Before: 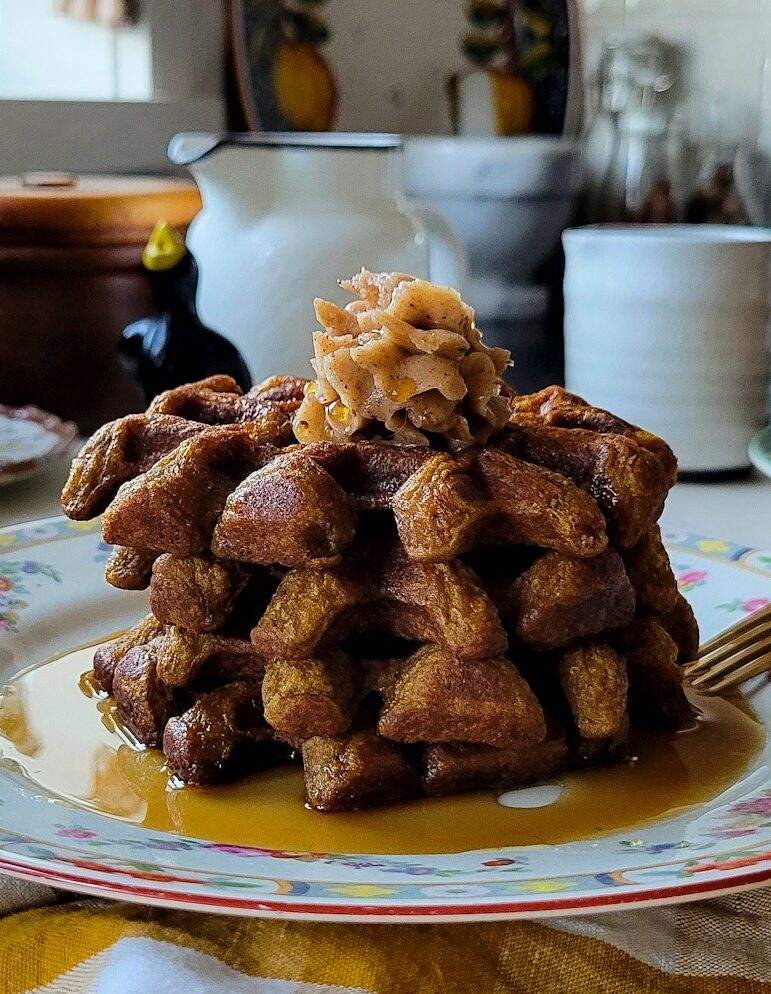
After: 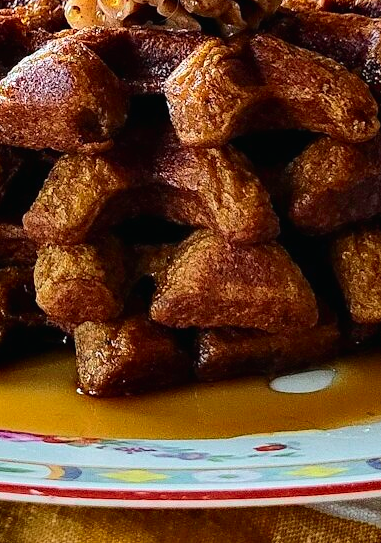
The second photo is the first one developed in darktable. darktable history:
tone curve: curves: ch0 [(0, 0.01) (0.037, 0.032) (0.131, 0.108) (0.275, 0.258) (0.483, 0.512) (0.61, 0.661) (0.696, 0.742) (0.792, 0.834) (0.911, 0.936) (0.997, 0.995)]; ch1 [(0, 0) (0.308, 0.29) (0.425, 0.411) (0.503, 0.502) (0.529, 0.543) (0.683, 0.706) (0.746, 0.77) (1, 1)]; ch2 [(0, 0) (0.225, 0.214) (0.334, 0.339) (0.401, 0.415) (0.485, 0.487) (0.502, 0.502) (0.525, 0.523) (0.545, 0.552) (0.587, 0.61) (0.636, 0.654) (0.711, 0.729) (0.845, 0.855) (0.998, 0.977)], color space Lab, independent channels, preserve colors none
crop: left 29.672%, top 41.786%, right 20.851%, bottom 3.487%
levels: levels [0, 0.476, 0.951]
